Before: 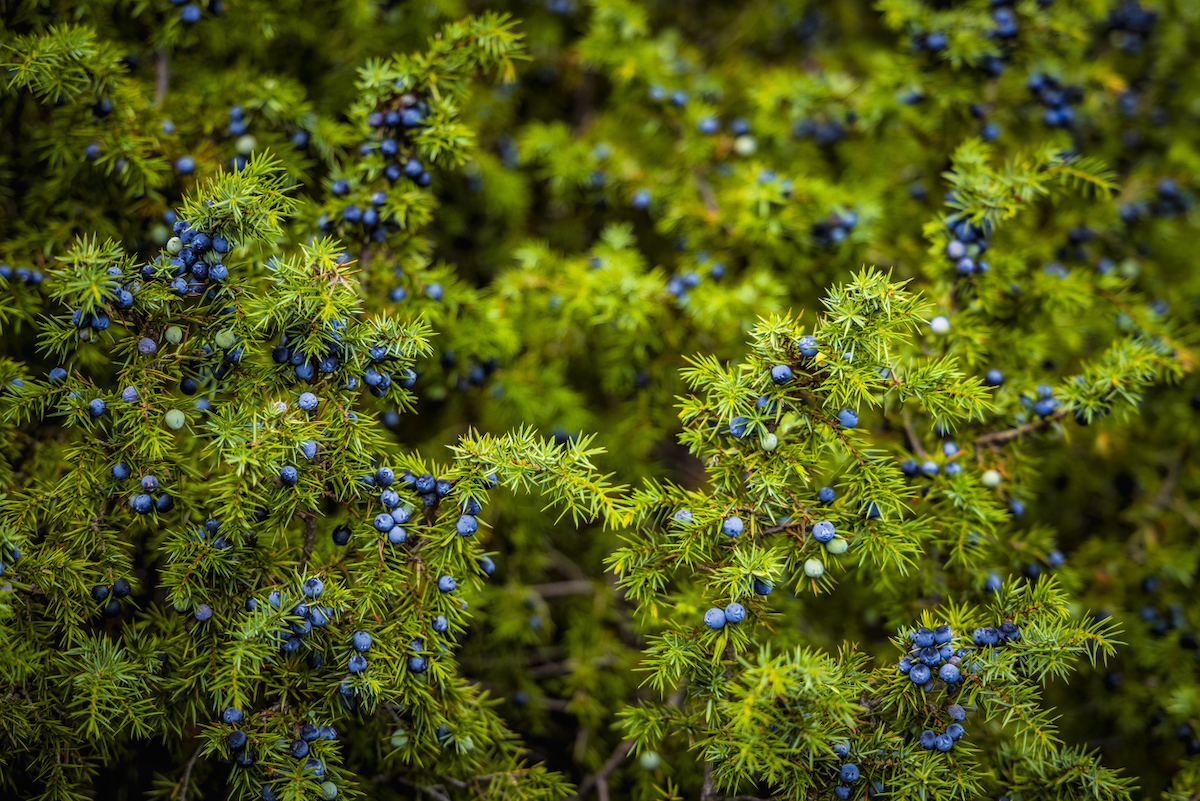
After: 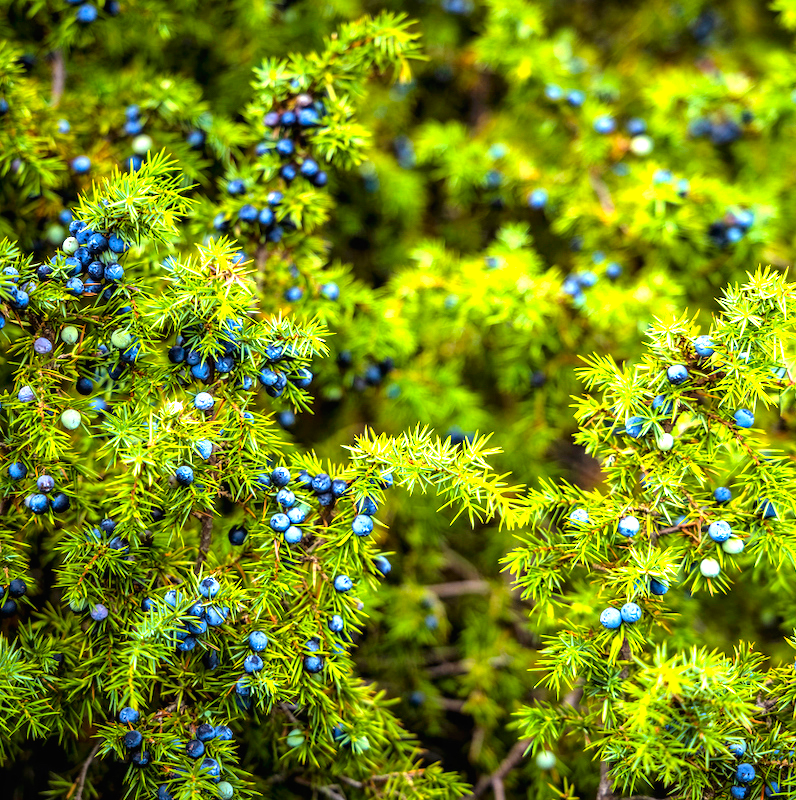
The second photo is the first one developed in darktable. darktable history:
crop and rotate: left 8.725%, right 24.868%
exposure: black level correction 0, exposure 1.463 EV, compensate highlight preservation false
